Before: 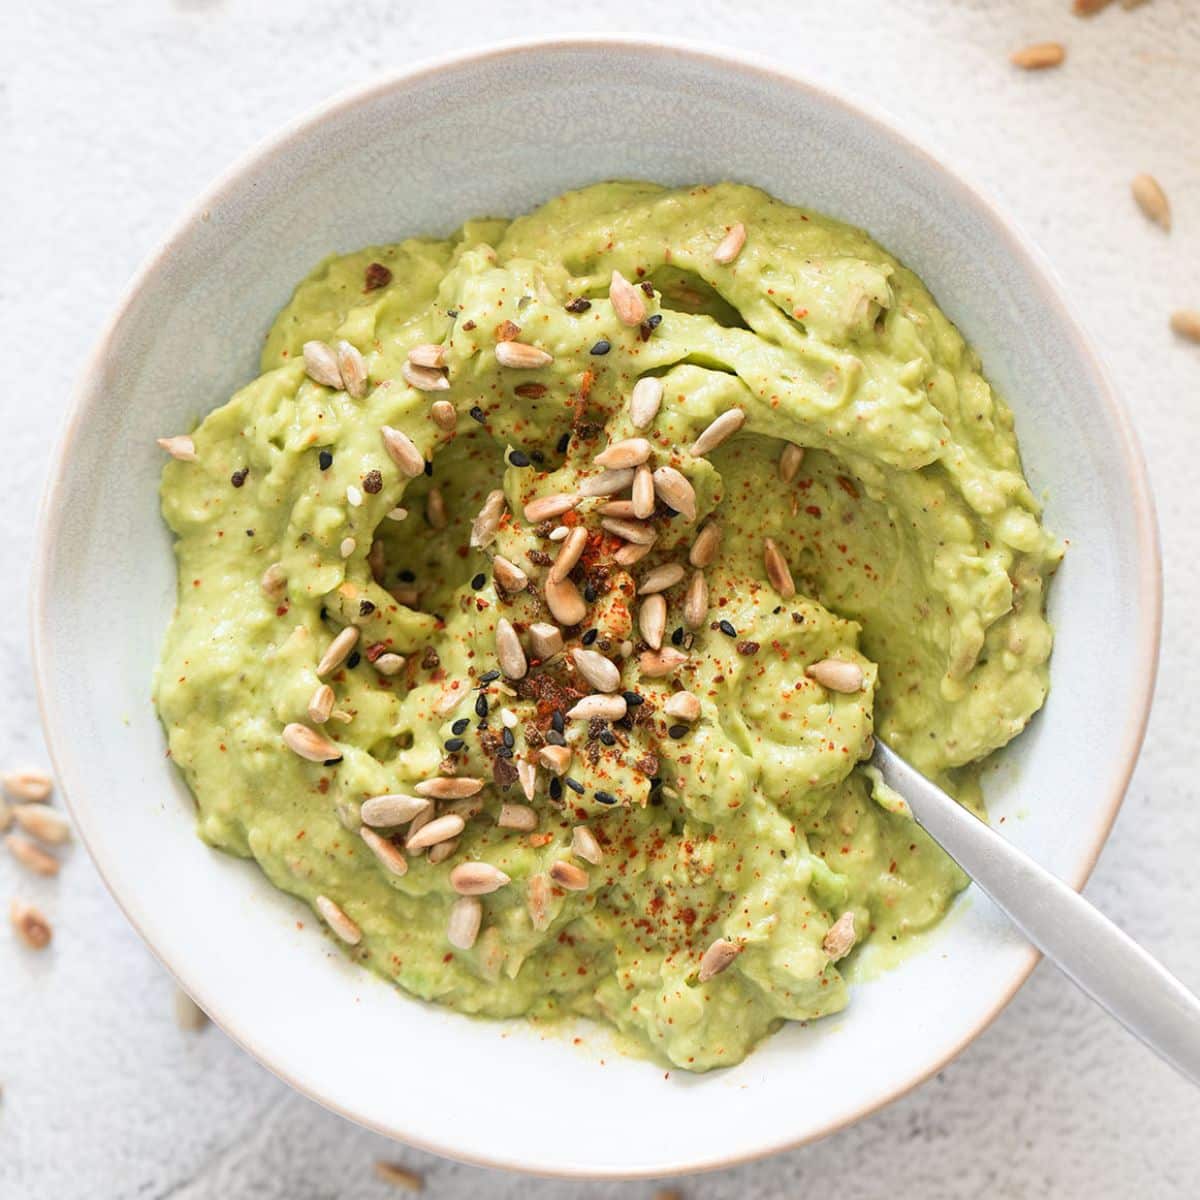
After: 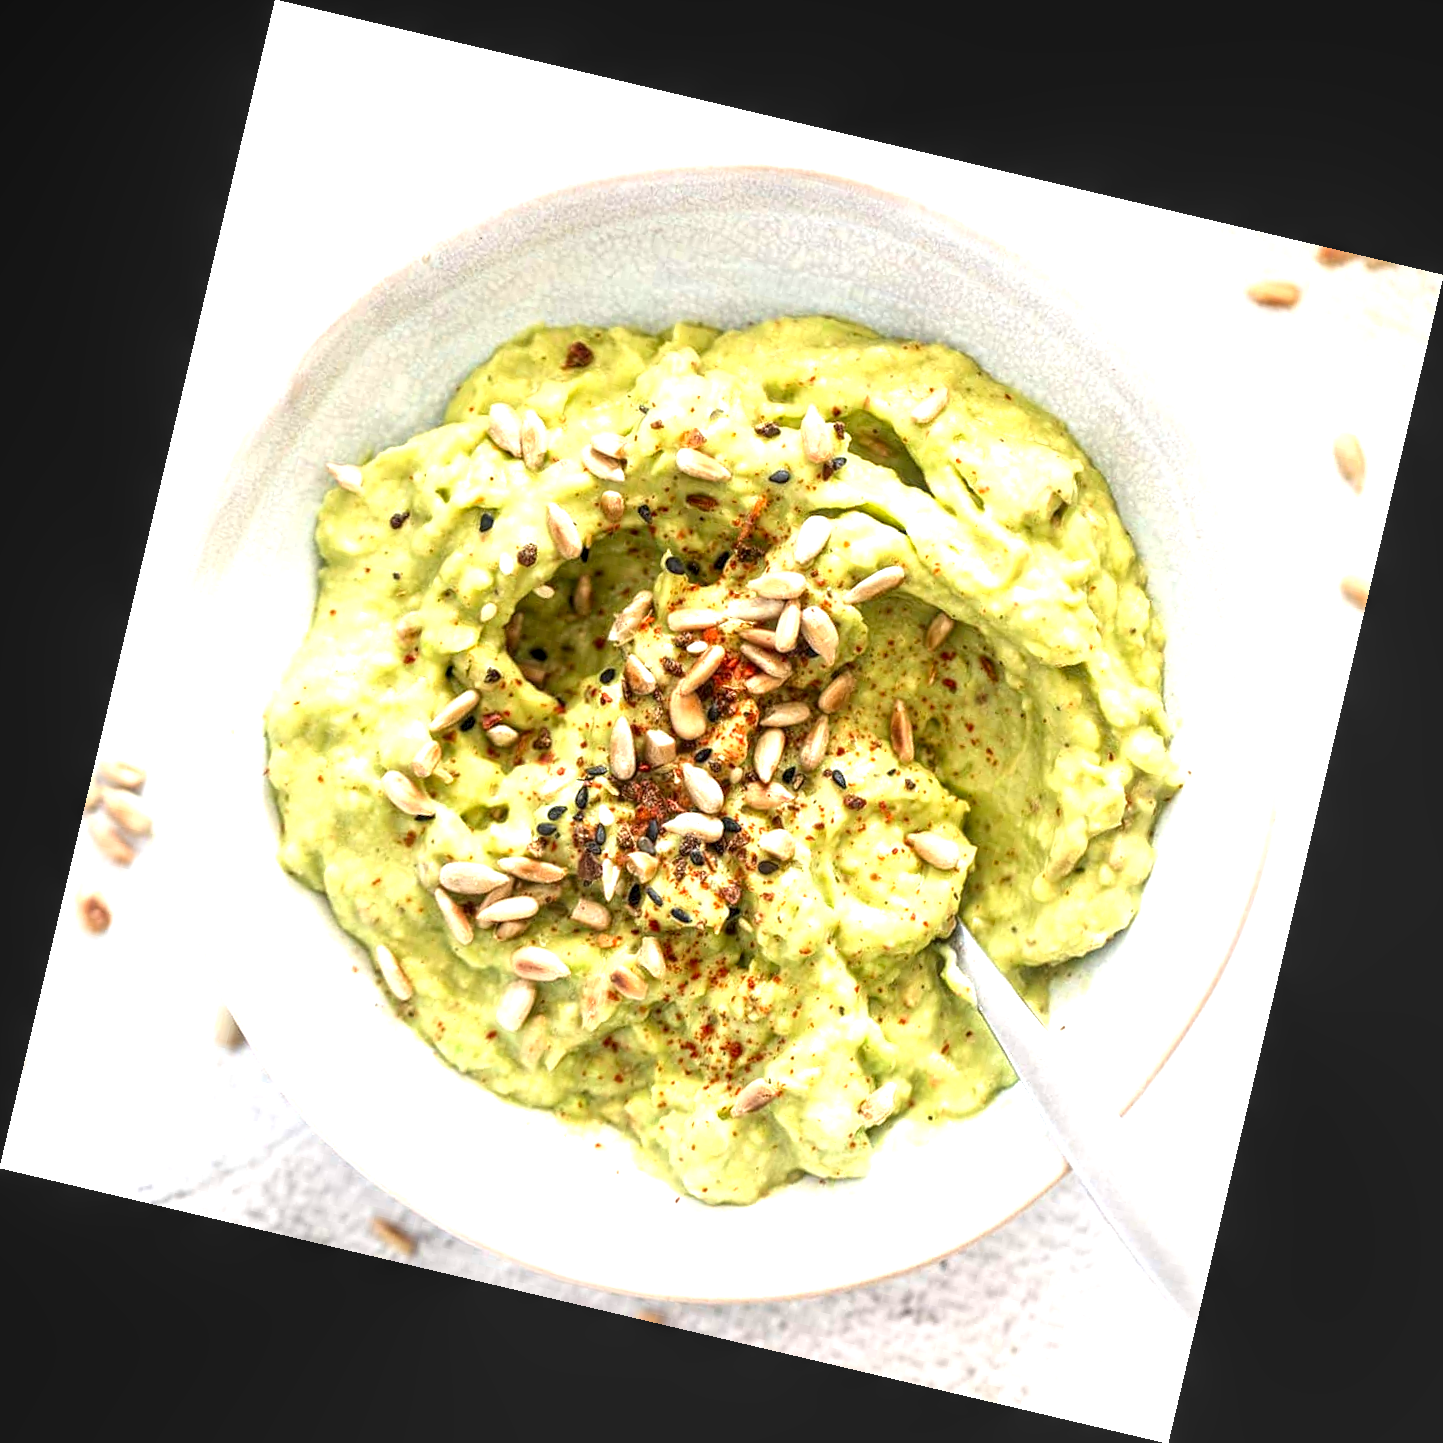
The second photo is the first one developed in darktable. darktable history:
local contrast: detail 140%
rotate and perspective: rotation 13.27°, automatic cropping off
exposure: exposure 1.137 EV, compensate highlight preservation false
